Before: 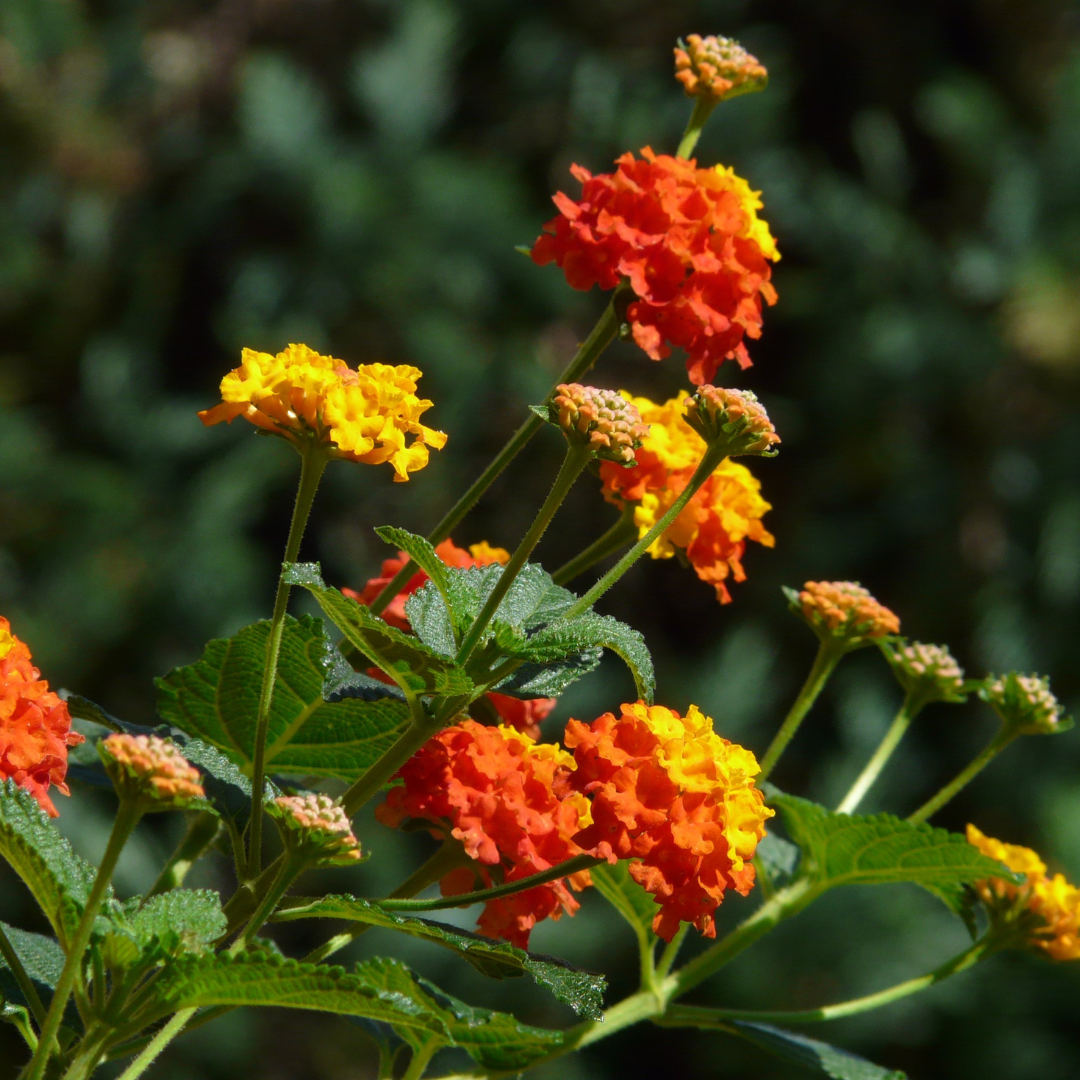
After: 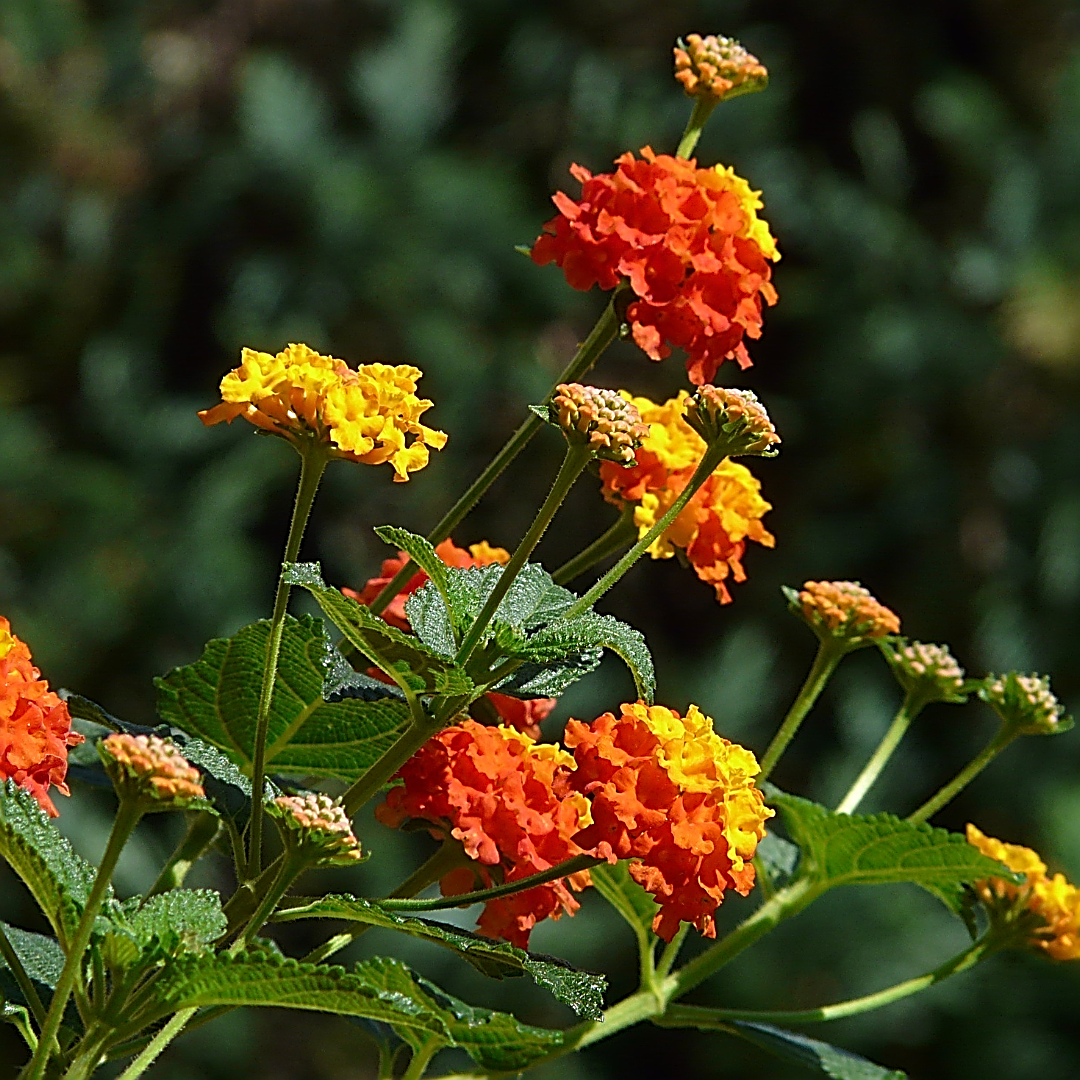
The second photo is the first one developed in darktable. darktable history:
sharpen: amount 1.861
white balance: emerald 1
